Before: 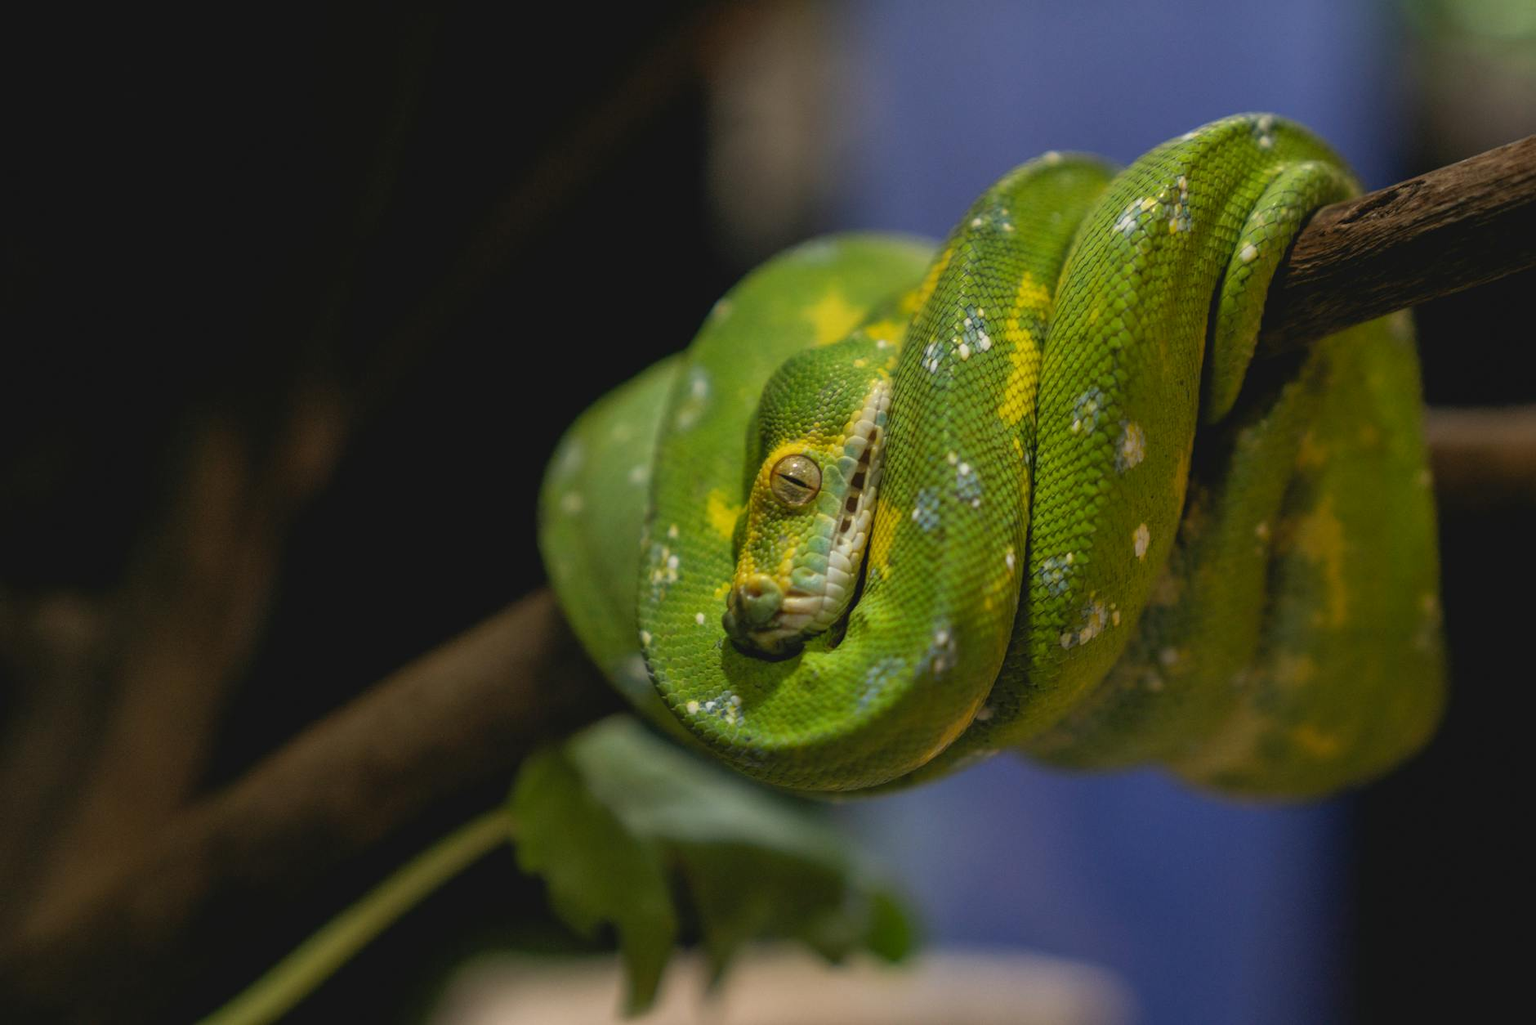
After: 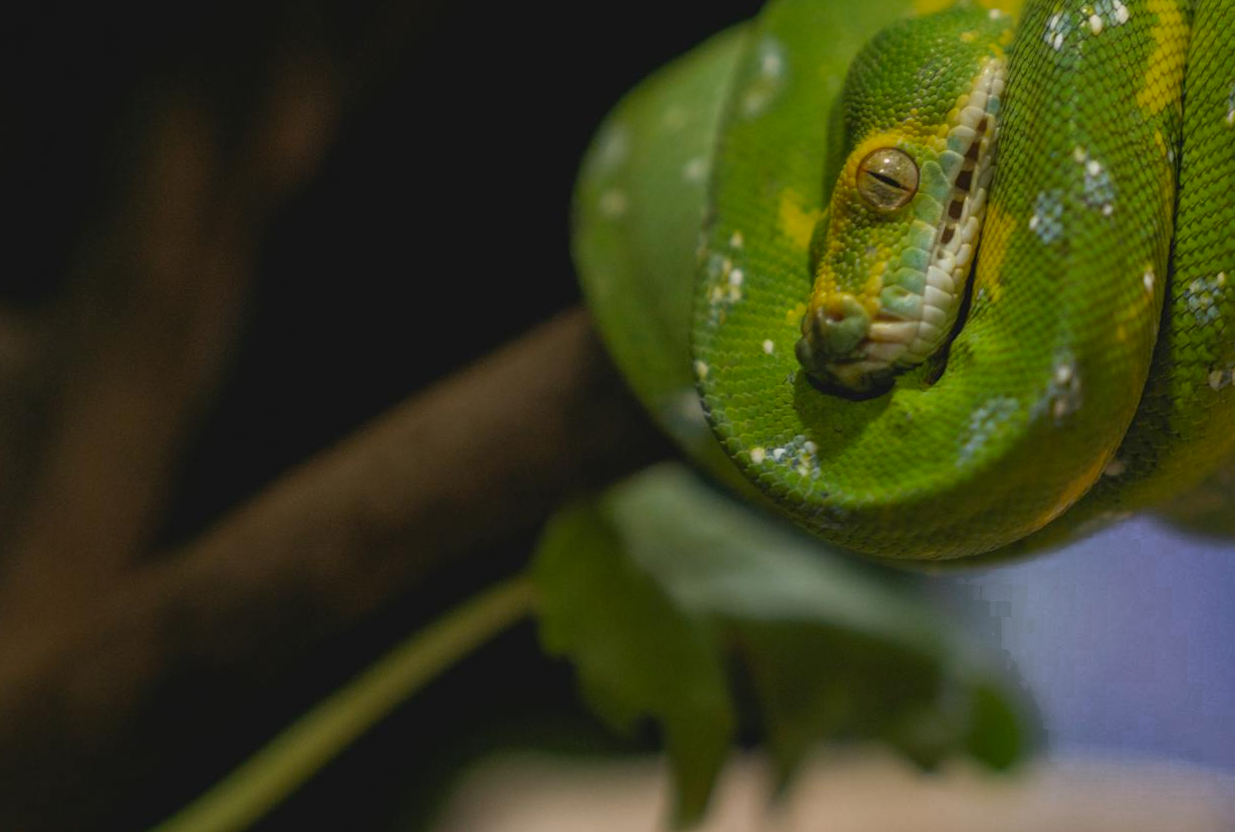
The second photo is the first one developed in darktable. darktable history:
crop and rotate: angle -0.77°, left 3.759%, top 32.304%, right 29.187%
shadows and highlights: shadows 5.06, soften with gaussian
color zones: curves: ch0 [(0.203, 0.433) (0.607, 0.517) (0.697, 0.696) (0.705, 0.897)]
